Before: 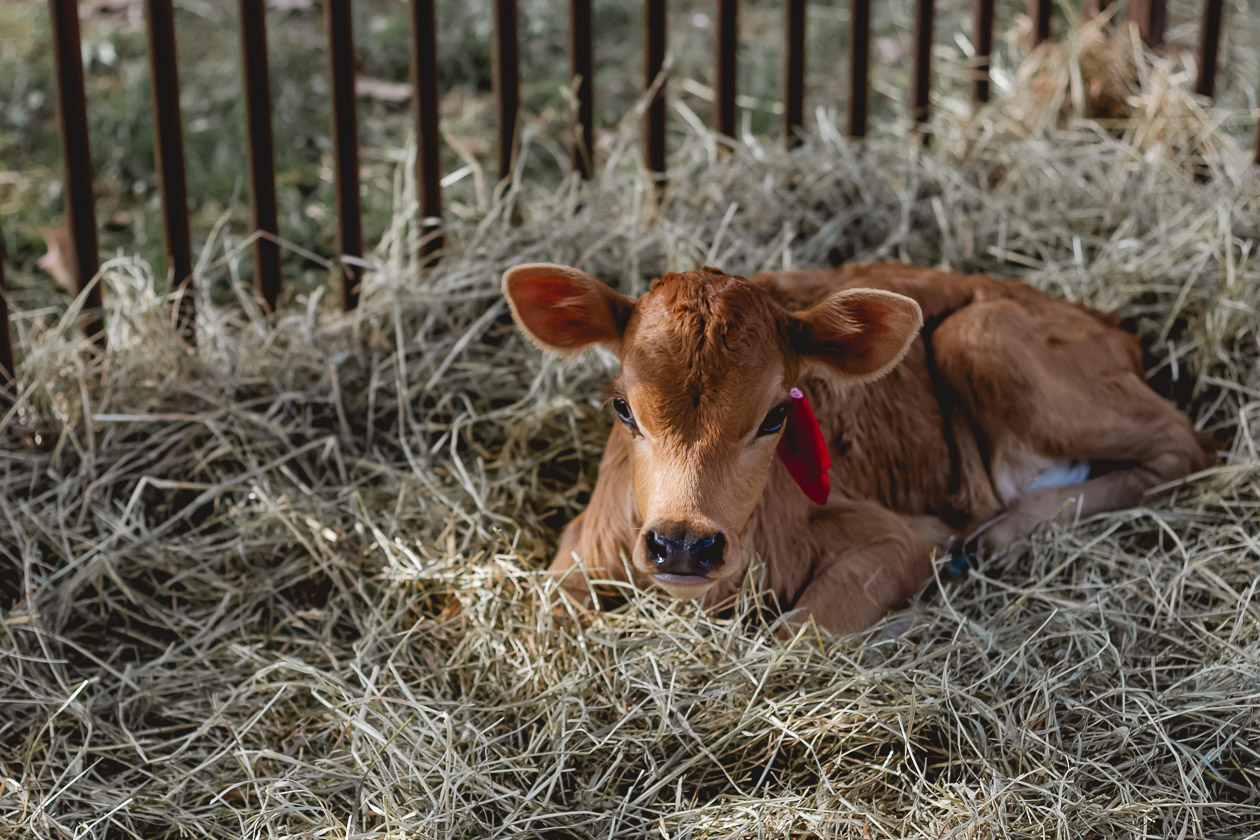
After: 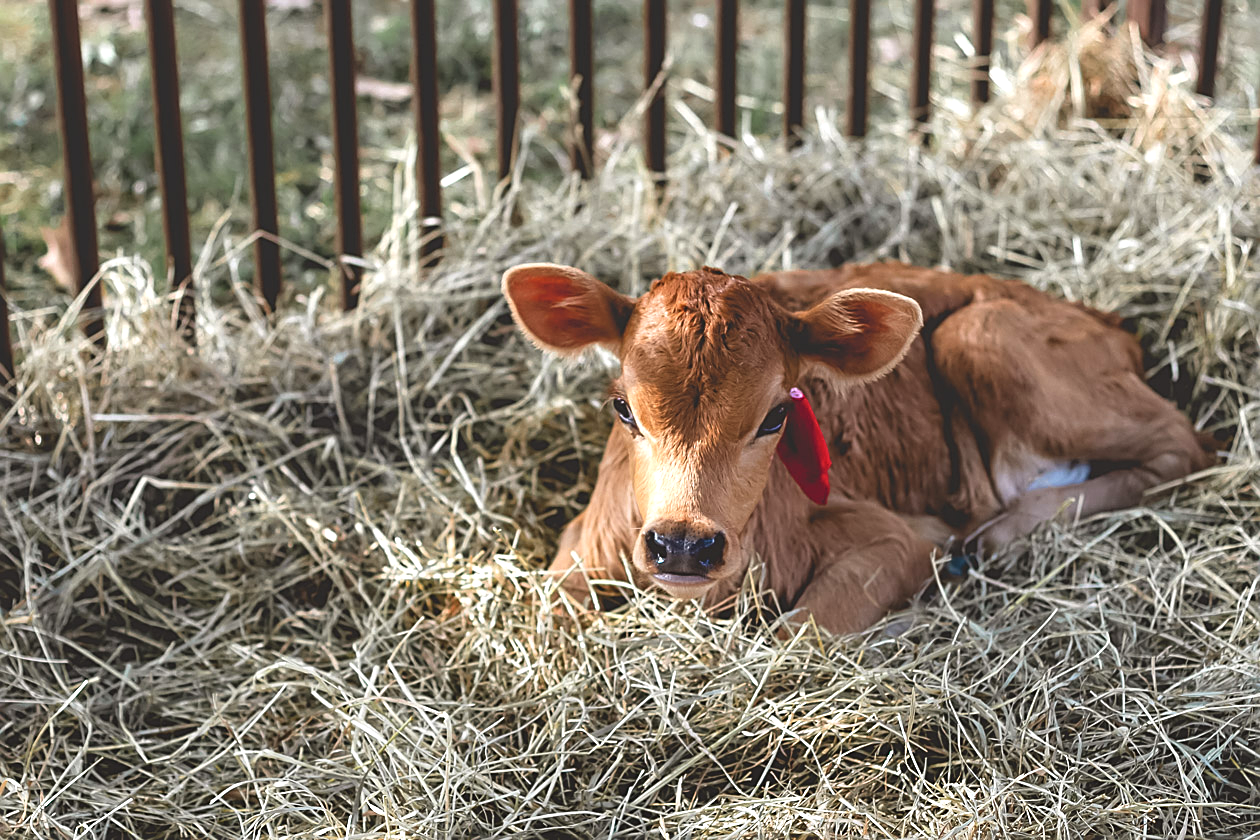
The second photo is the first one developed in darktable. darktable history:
exposure: black level correction -0.005, exposure 1 EV, compensate highlight preservation false
sharpen: on, module defaults
graduated density: rotation -180°, offset 24.95
